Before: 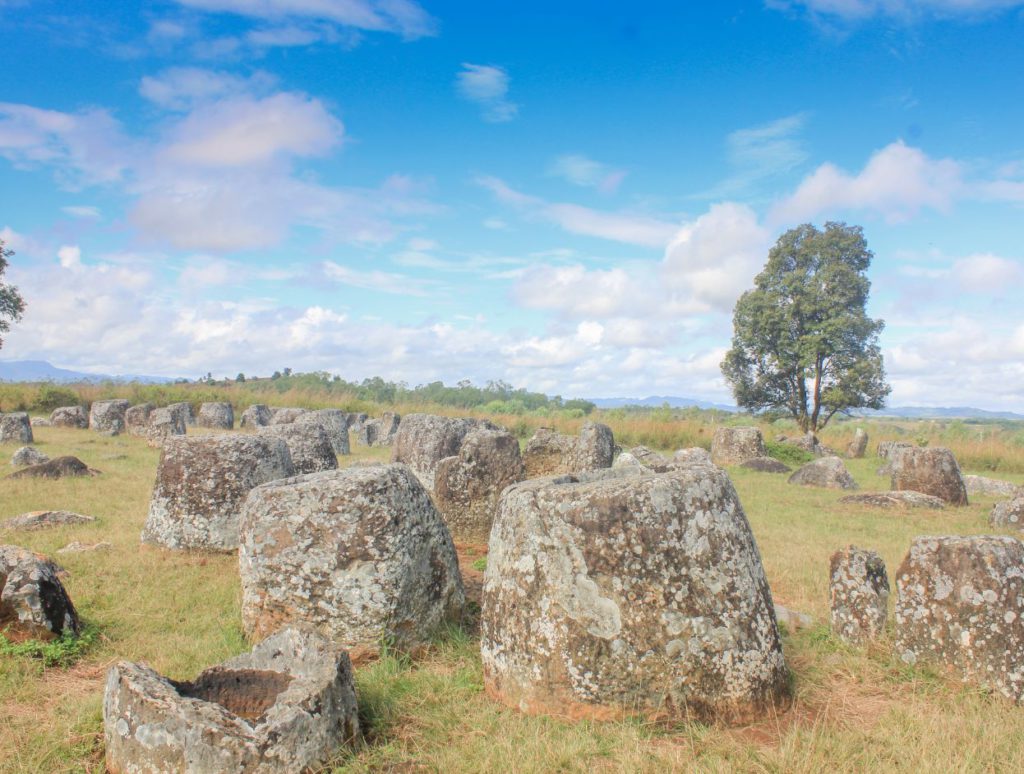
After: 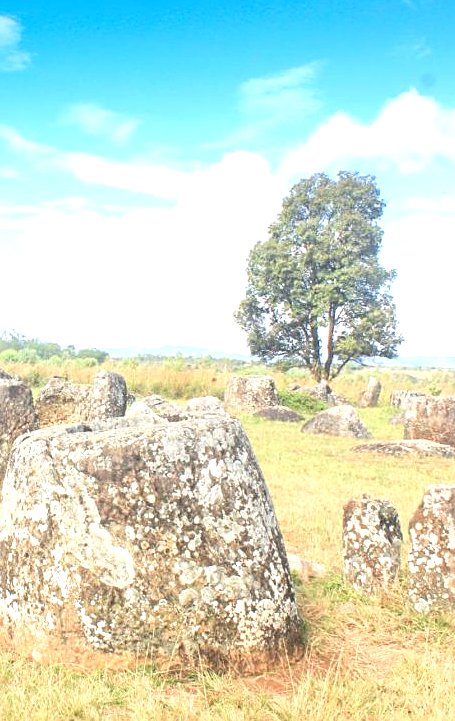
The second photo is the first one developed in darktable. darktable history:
exposure: black level correction 0, exposure 1 EV, compensate exposure bias true, compensate highlight preservation false
crop: left 47.628%, top 6.643%, right 7.874%
sharpen: on, module defaults
